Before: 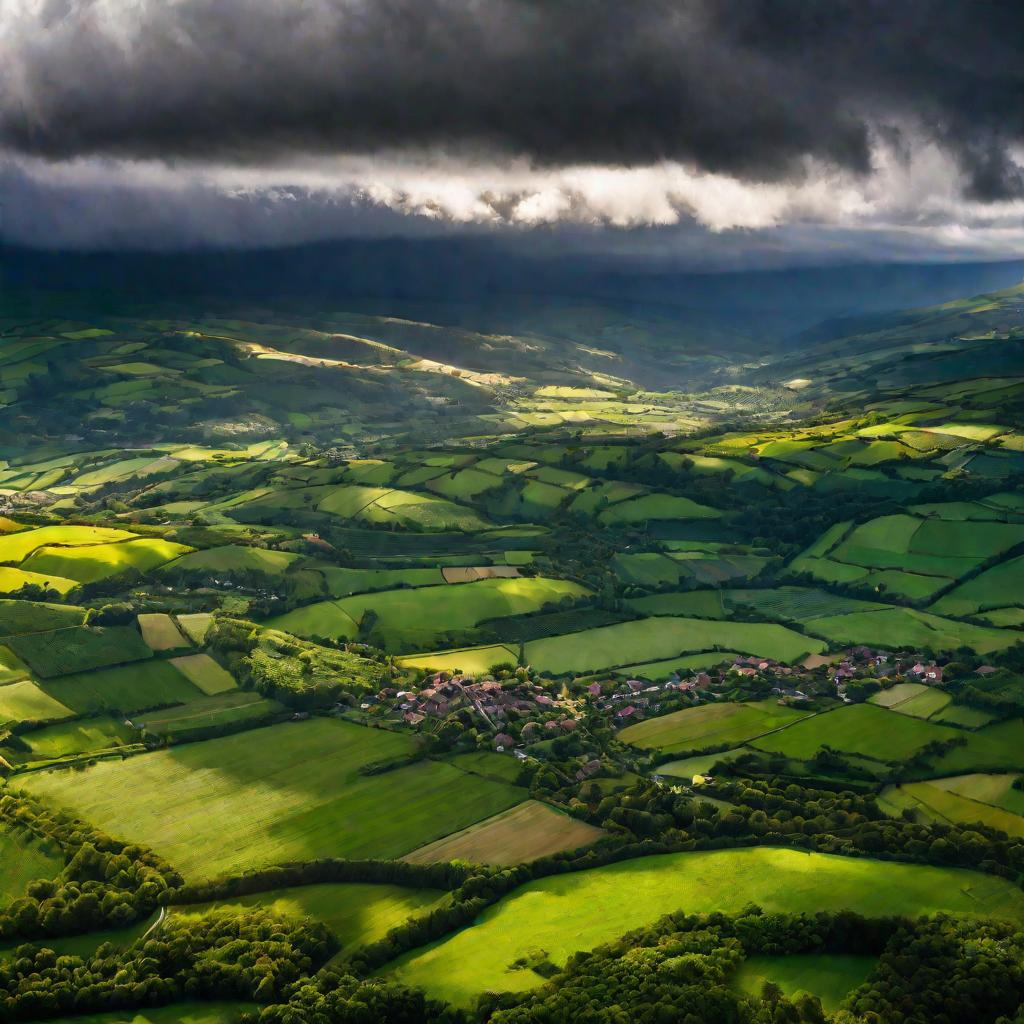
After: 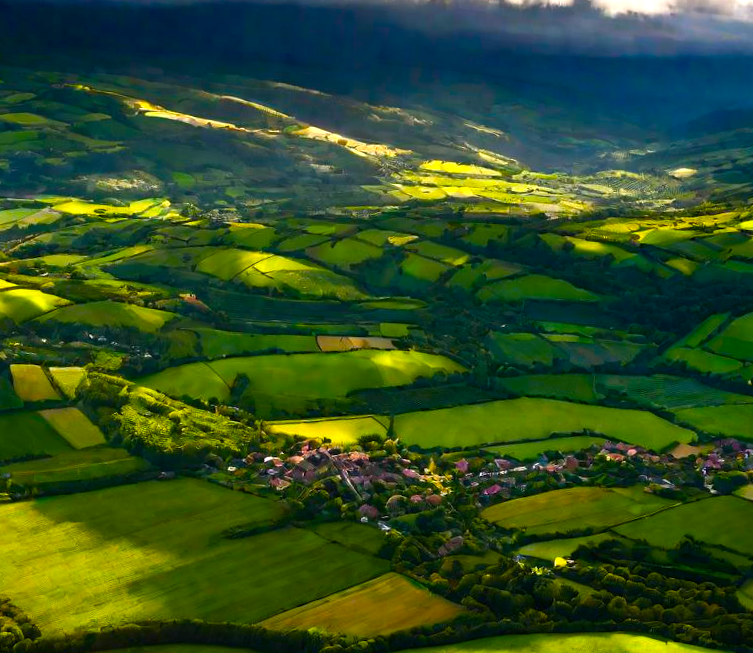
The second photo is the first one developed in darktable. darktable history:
crop and rotate: angle -3.37°, left 9.79%, top 20.73%, right 12.42%, bottom 11.82%
color balance rgb: linear chroma grading › global chroma 9%, perceptual saturation grading › global saturation 36%, perceptual saturation grading › shadows 35%, perceptual brilliance grading › global brilliance 15%, perceptual brilliance grading › shadows -35%, global vibrance 15%
